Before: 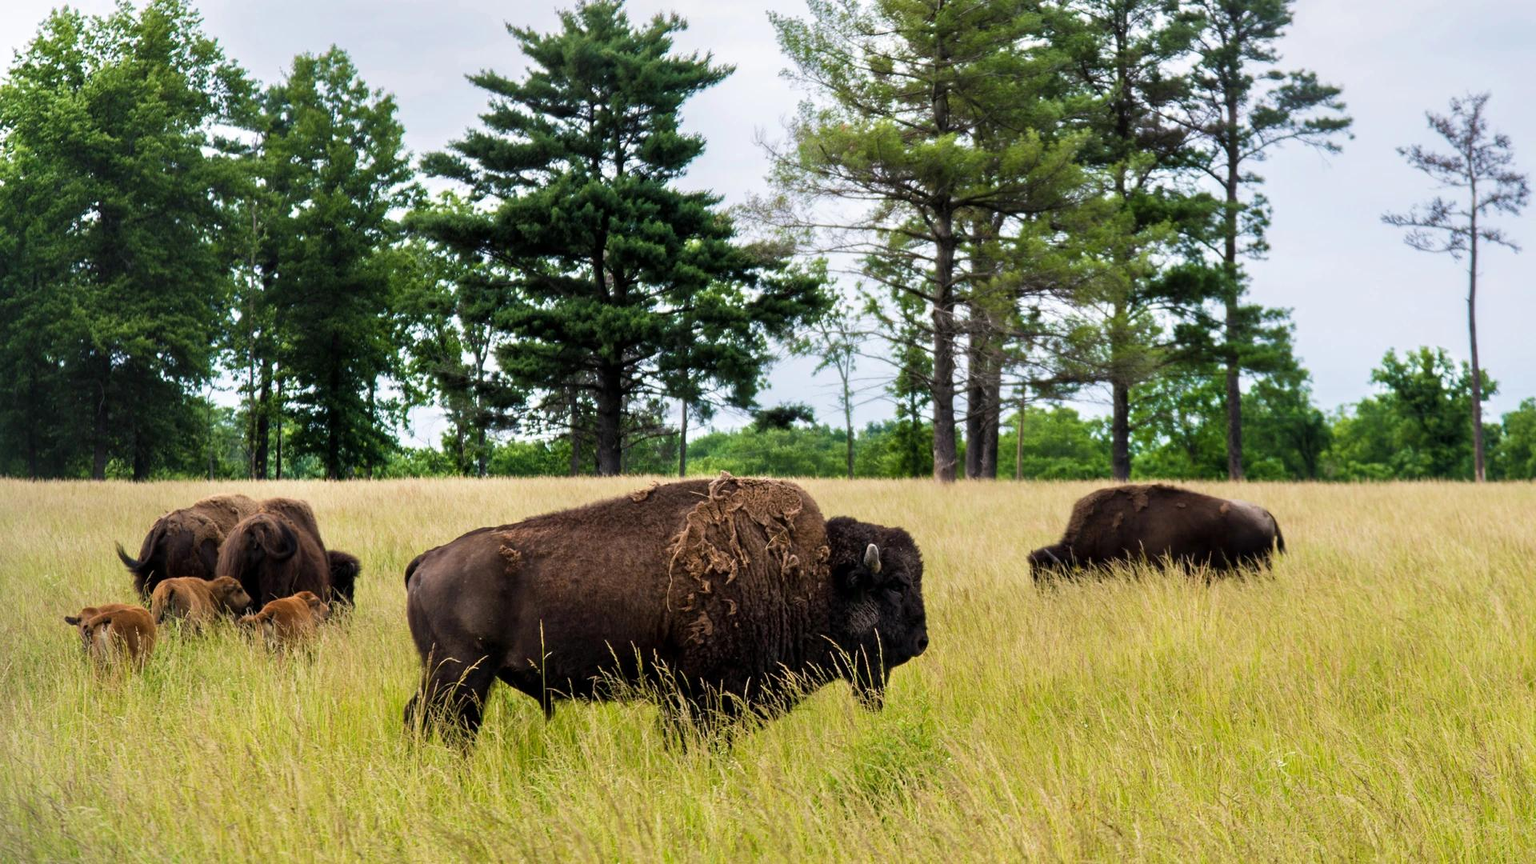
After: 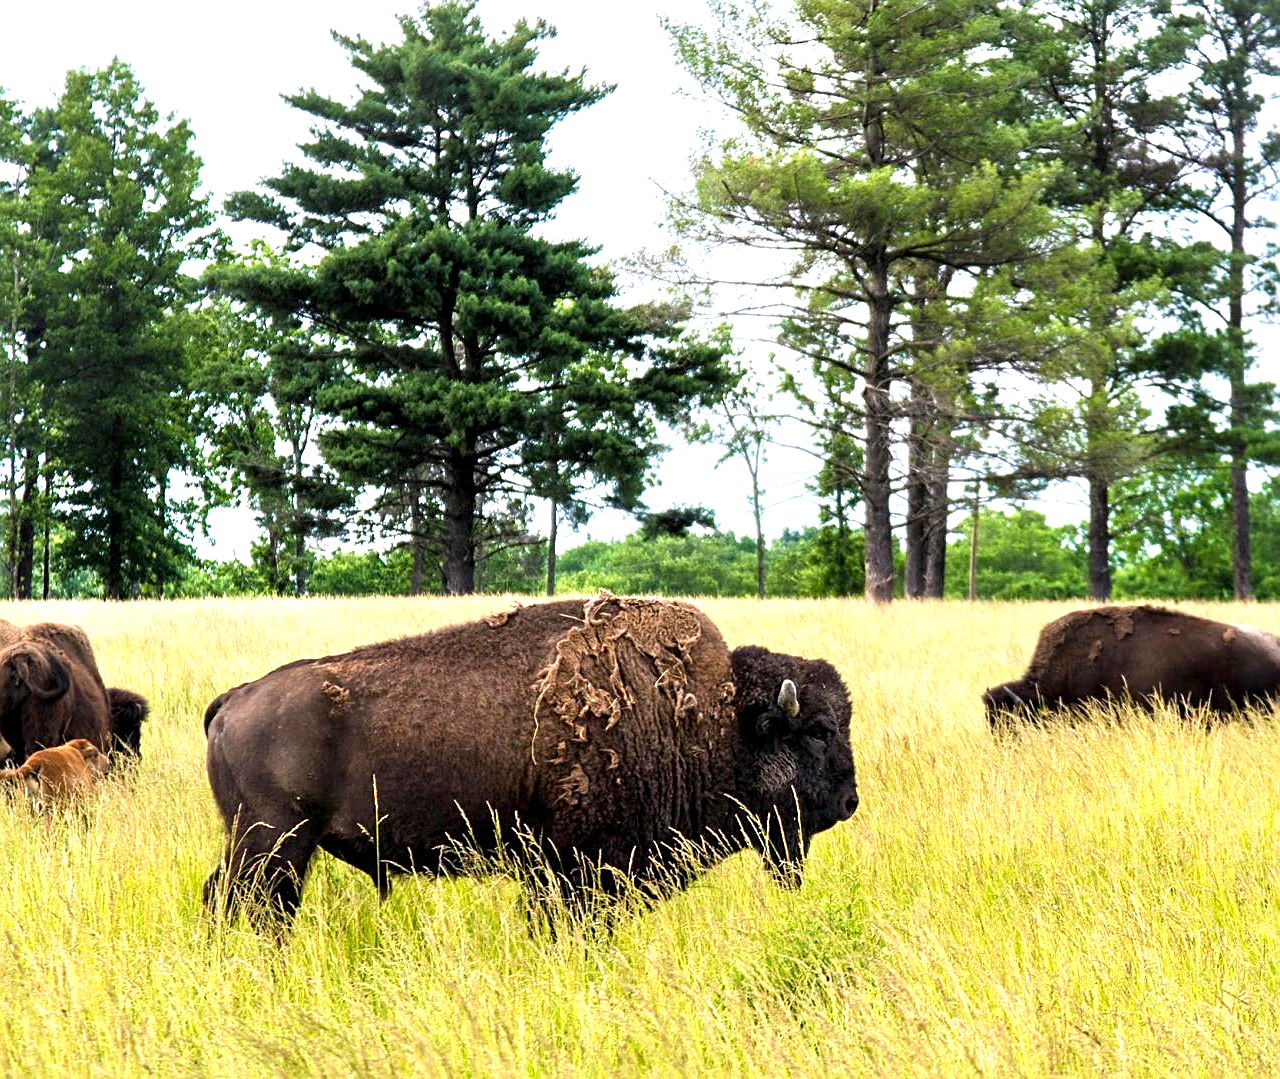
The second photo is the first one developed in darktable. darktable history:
sharpen: on, module defaults
crop and rotate: left 15.754%, right 17.579%
exposure: black level correction 0.001, exposure 0.955 EV, compensate exposure bias true, compensate highlight preservation false
